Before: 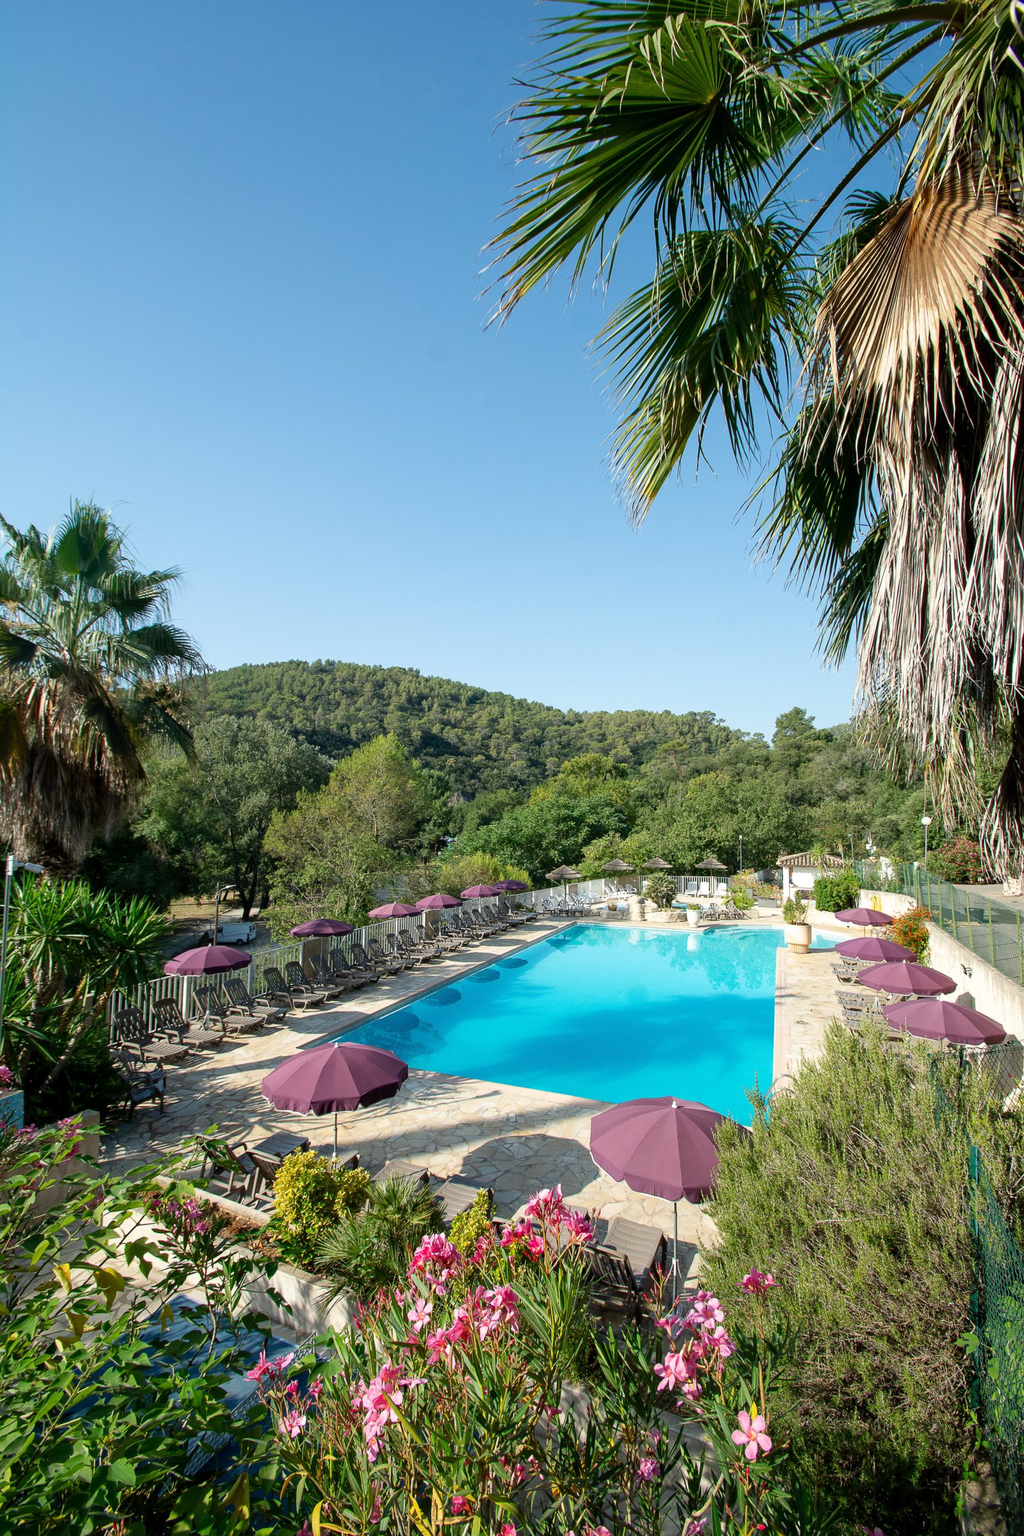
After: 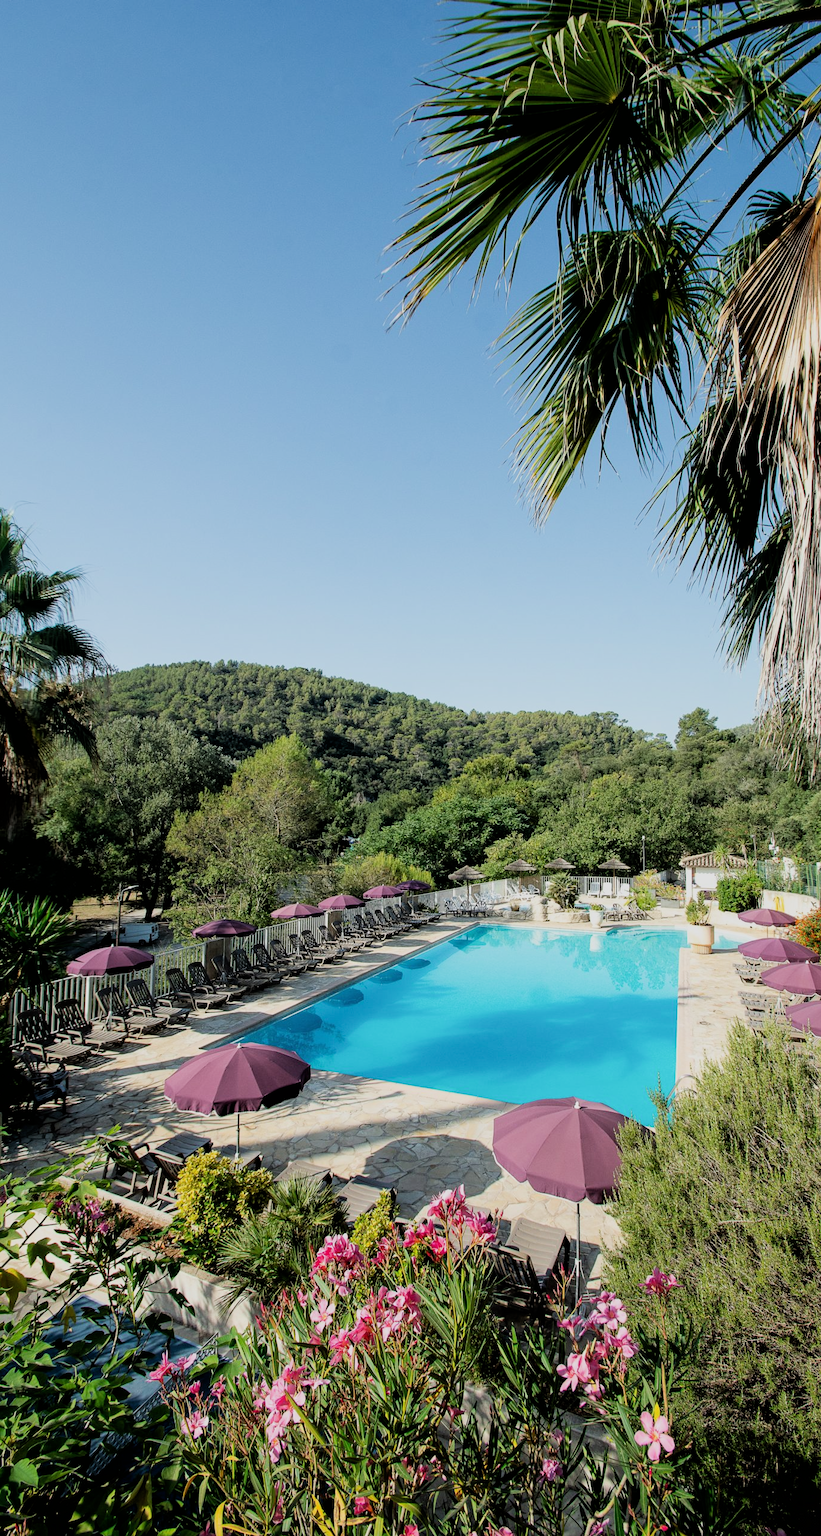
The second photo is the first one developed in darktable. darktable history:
filmic rgb: black relative exposure -5.12 EV, white relative exposure 3.97 EV, hardness 2.88, contrast 1.192, highlights saturation mix -28.85%
crop and rotate: left 9.568%, right 10.277%
